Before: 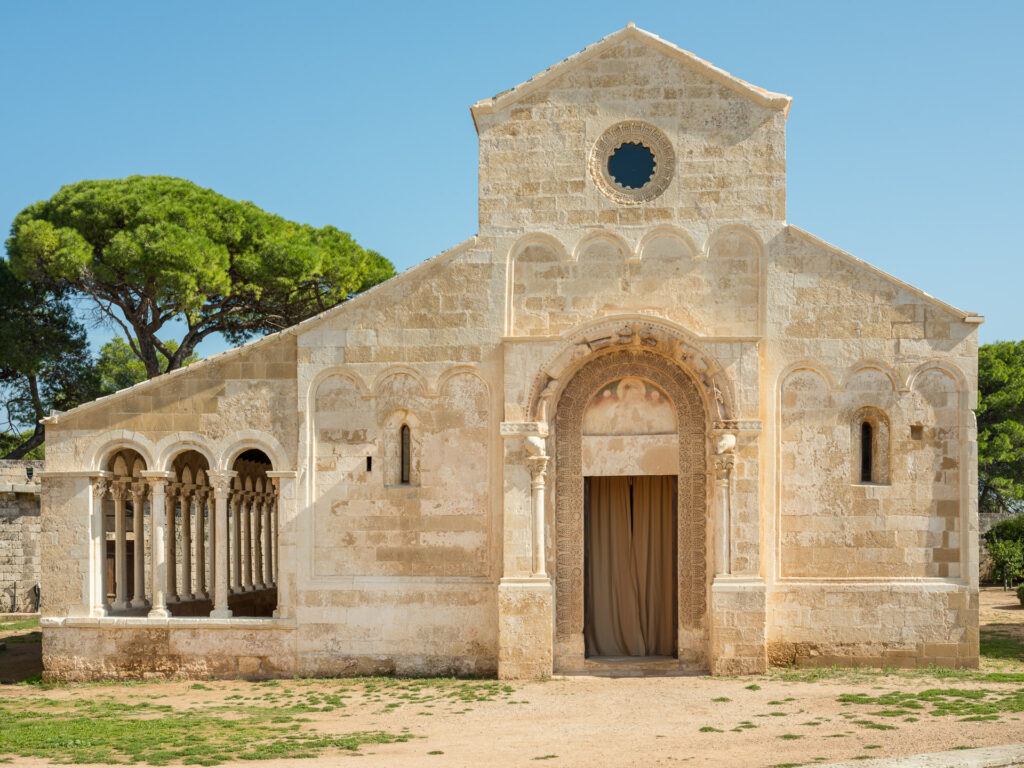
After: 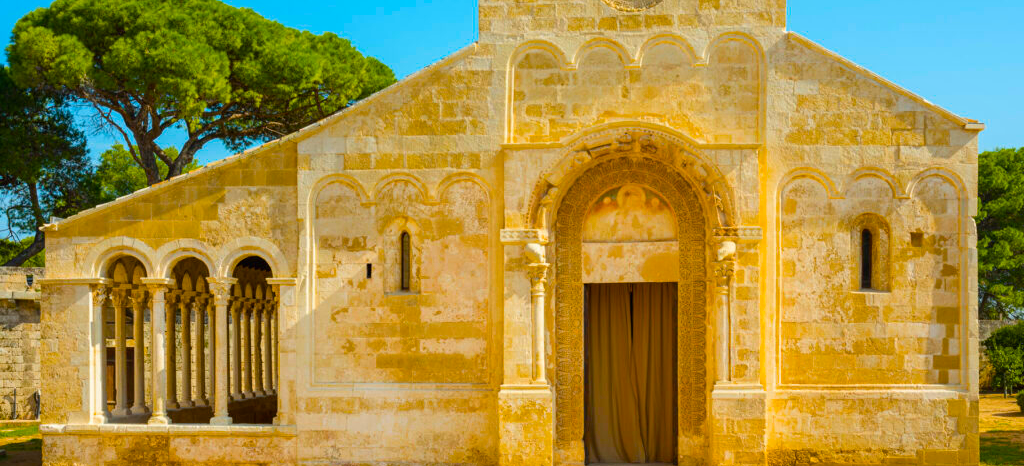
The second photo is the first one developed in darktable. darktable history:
crop and rotate: top 25.24%, bottom 13.957%
color balance rgb: power › hue 328.38°, perceptual saturation grading › global saturation 65.853%, perceptual saturation grading › highlights 50.798%, perceptual saturation grading › shadows 29.487%, global vibrance 20%
contrast equalizer: y [[0.5, 0.5, 0.472, 0.5, 0.5, 0.5], [0.5 ×6], [0.5 ×6], [0 ×6], [0 ×6]]
